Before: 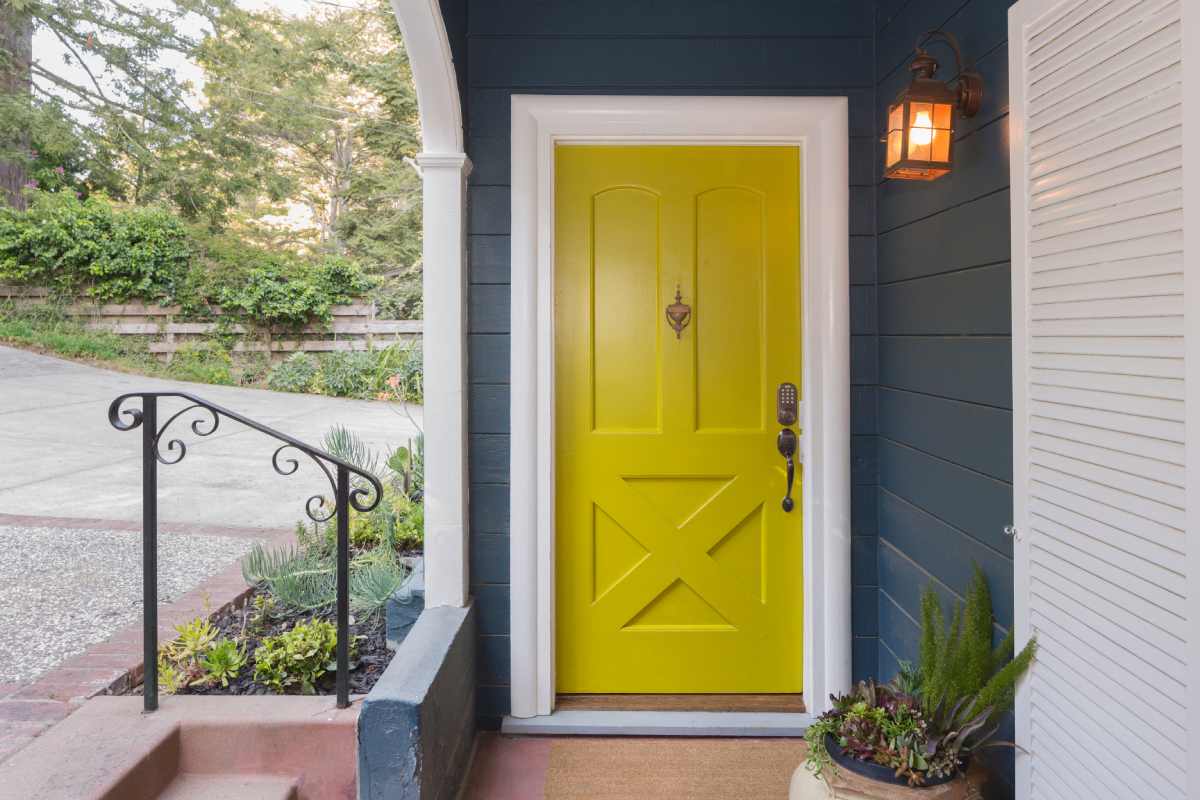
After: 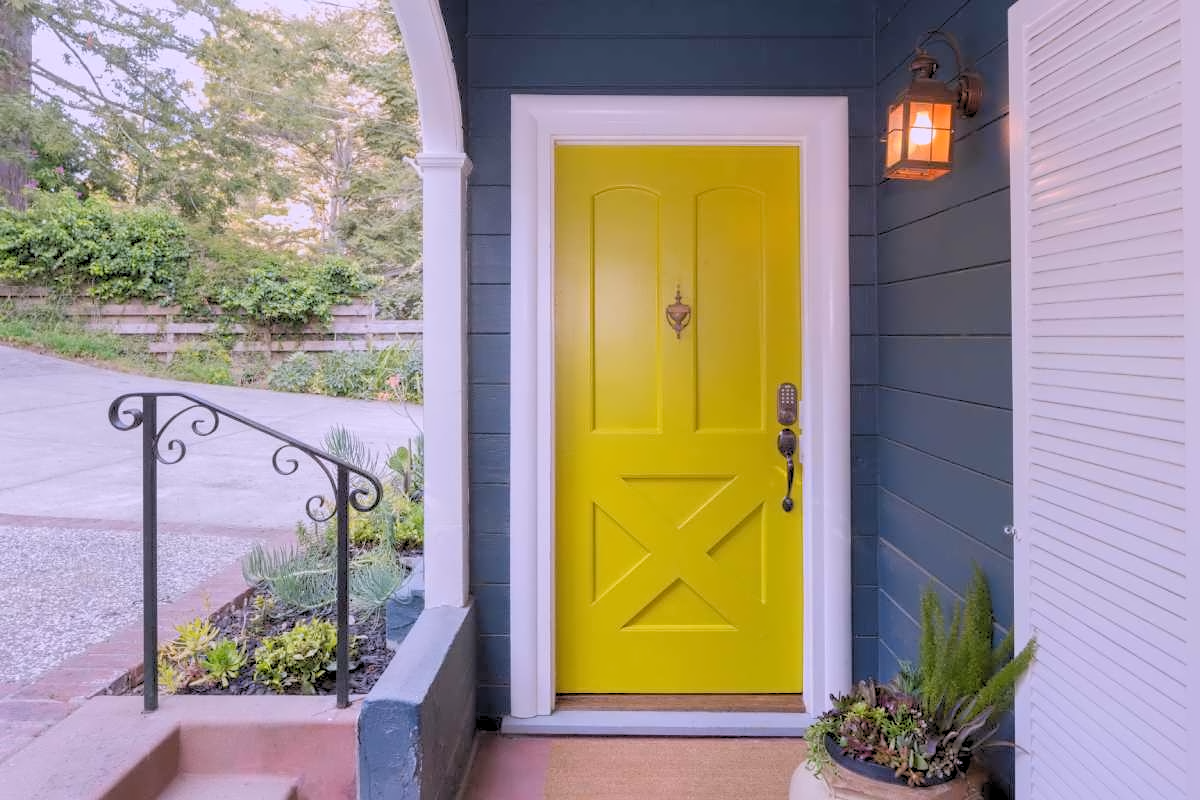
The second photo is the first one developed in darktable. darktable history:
contrast equalizer: y [[0.5 ×4, 0.524, 0.59], [0.5 ×6], [0.5 ×6], [0, 0, 0, 0.01, 0.045, 0.012], [0, 0, 0, 0.044, 0.195, 0.131]]
white balance: red 1.042, blue 1.17
rgb levels: preserve colors sum RGB, levels [[0.038, 0.433, 0.934], [0, 0.5, 1], [0, 0.5, 1]]
